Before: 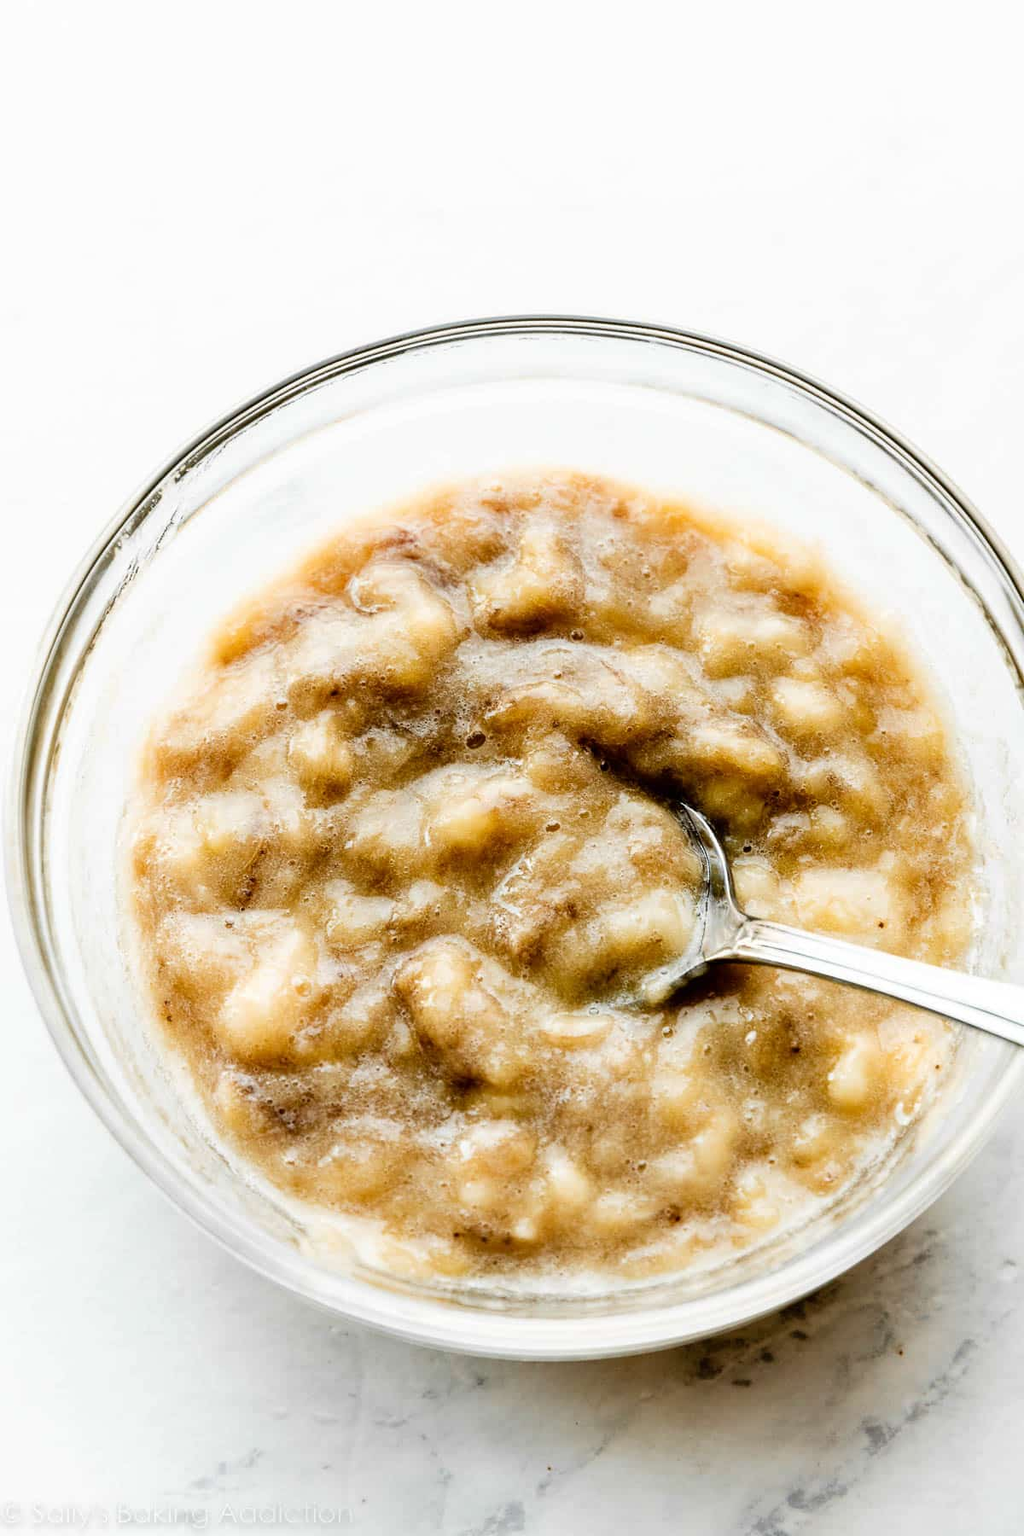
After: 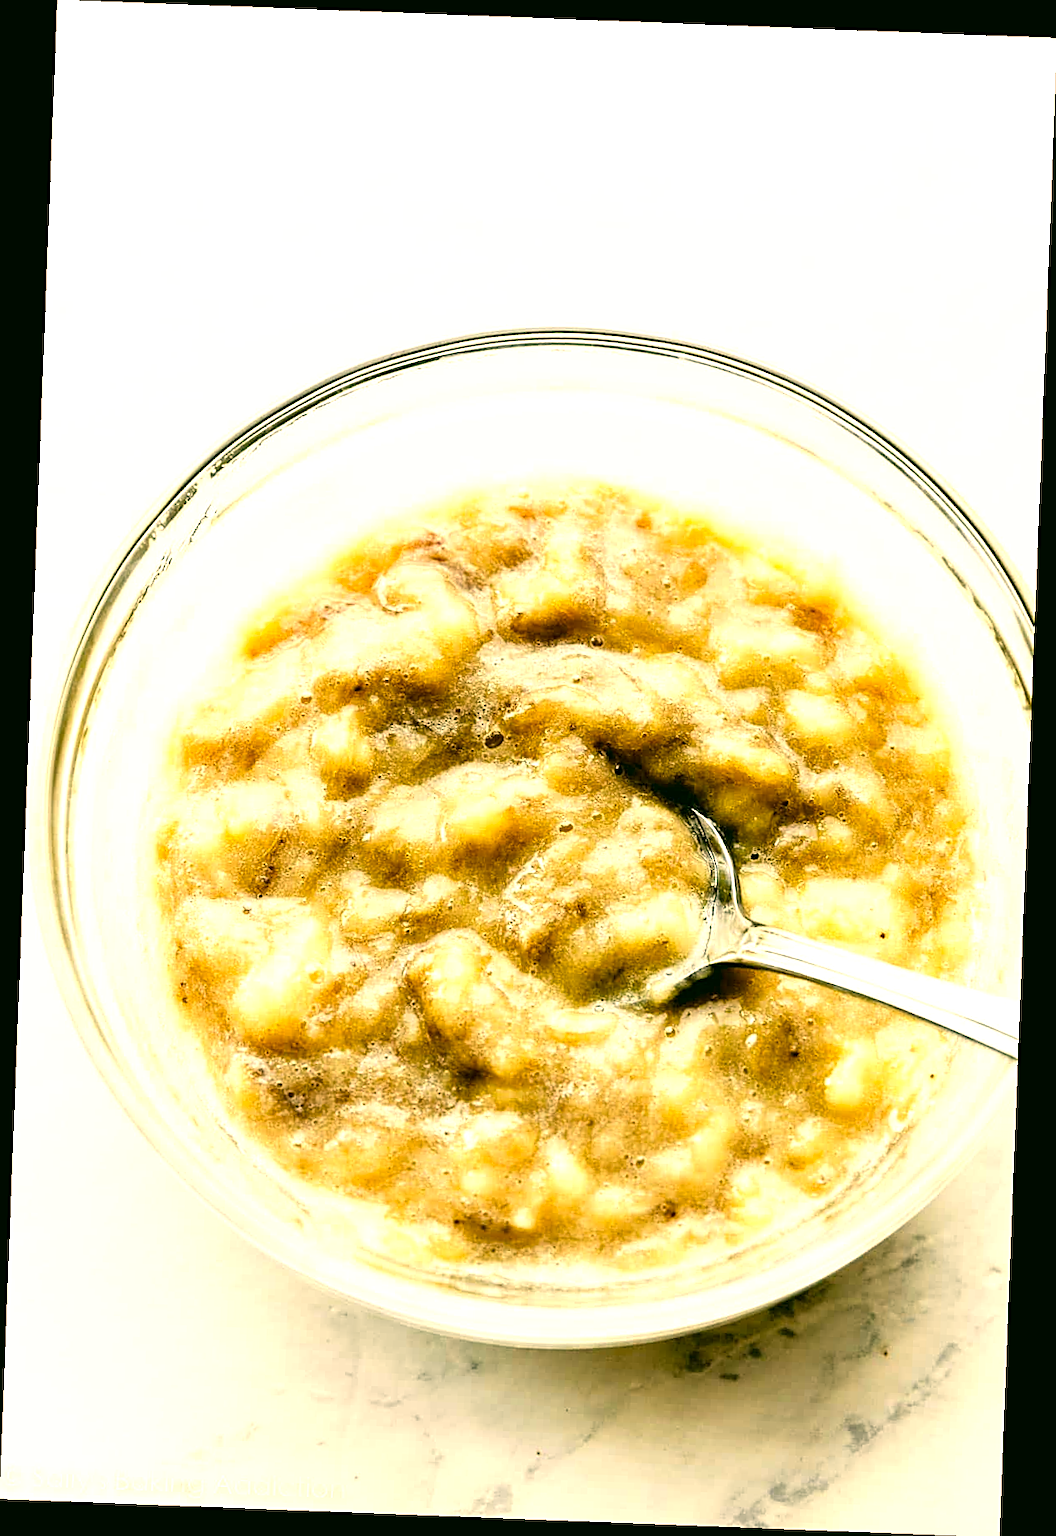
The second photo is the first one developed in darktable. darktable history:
exposure: black level correction 0, exposure 0.7 EV, compensate exposure bias true, compensate highlight preservation false
color correction: highlights a* 5.24, highlights b* 24.12, shadows a* -15.92, shadows b* 3.99
crop and rotate: angle -2.21°
sharpen: on, module defaults
